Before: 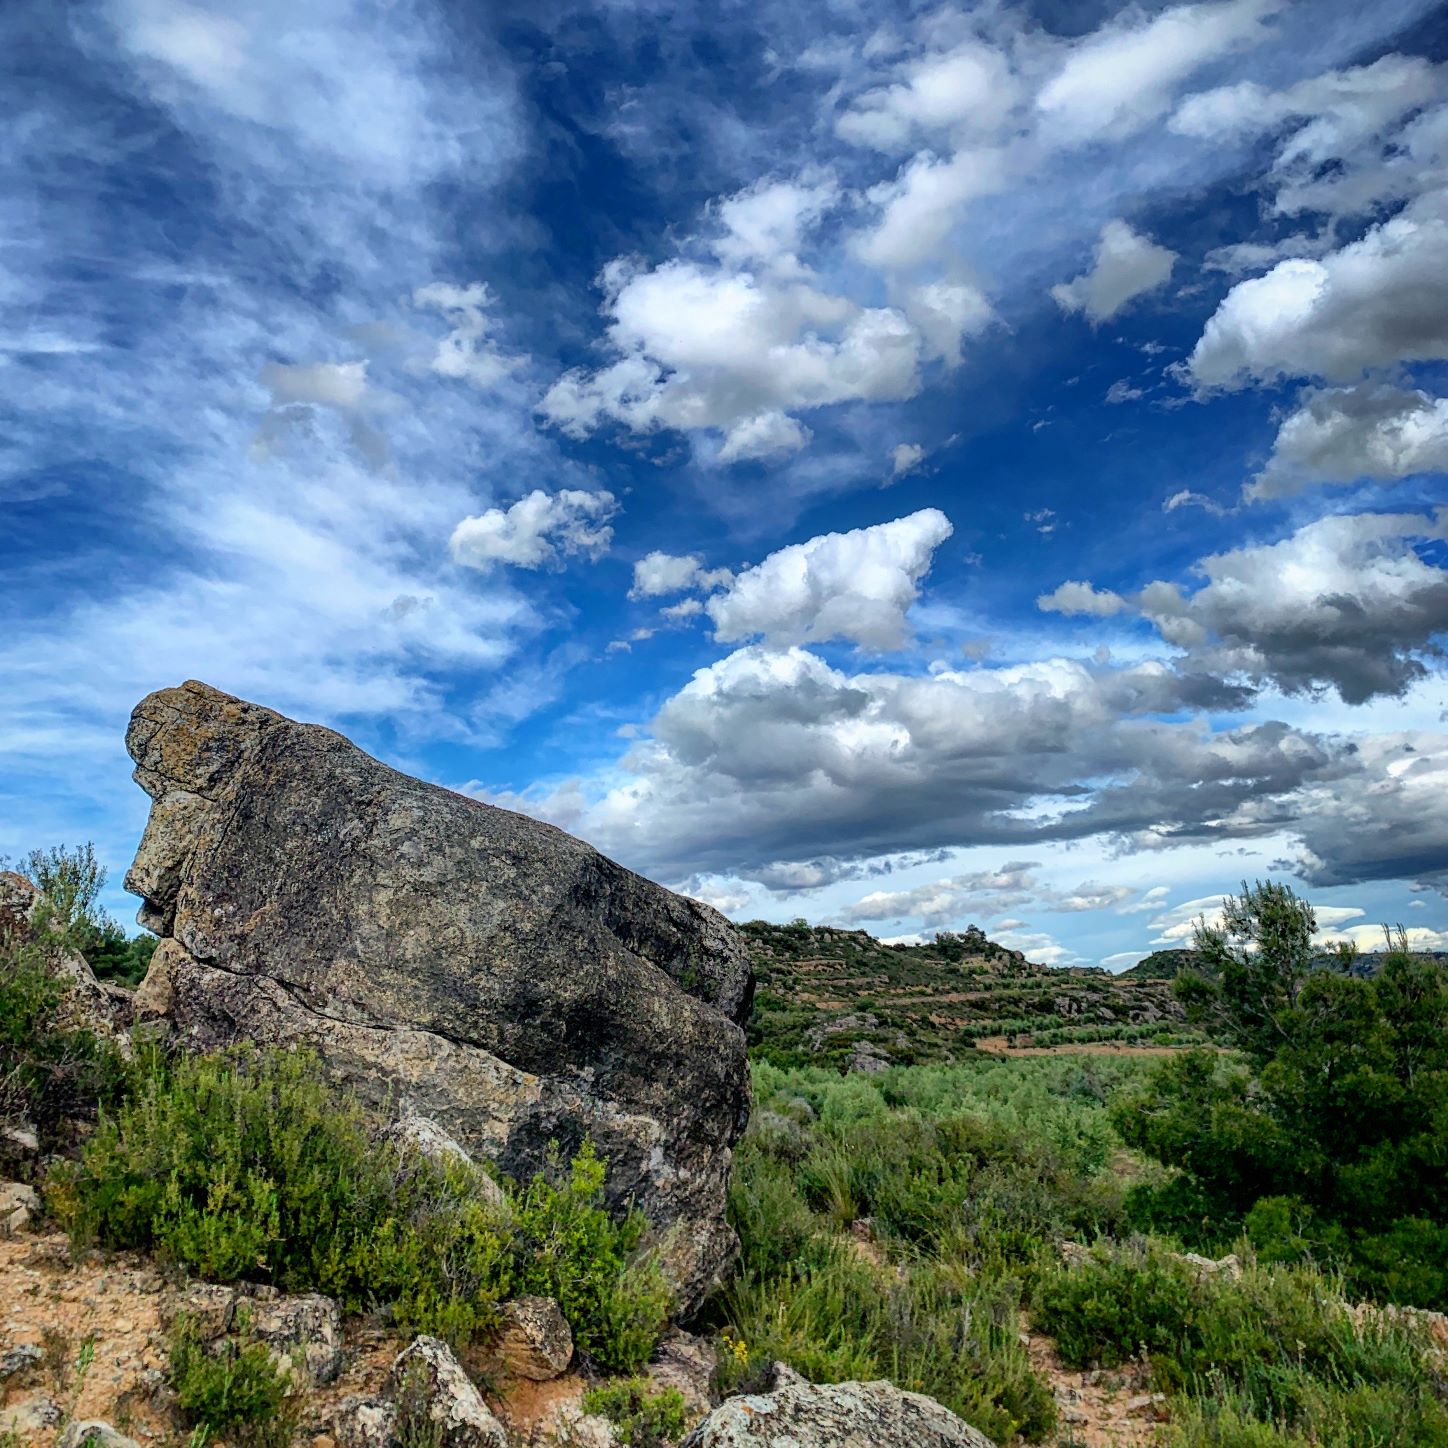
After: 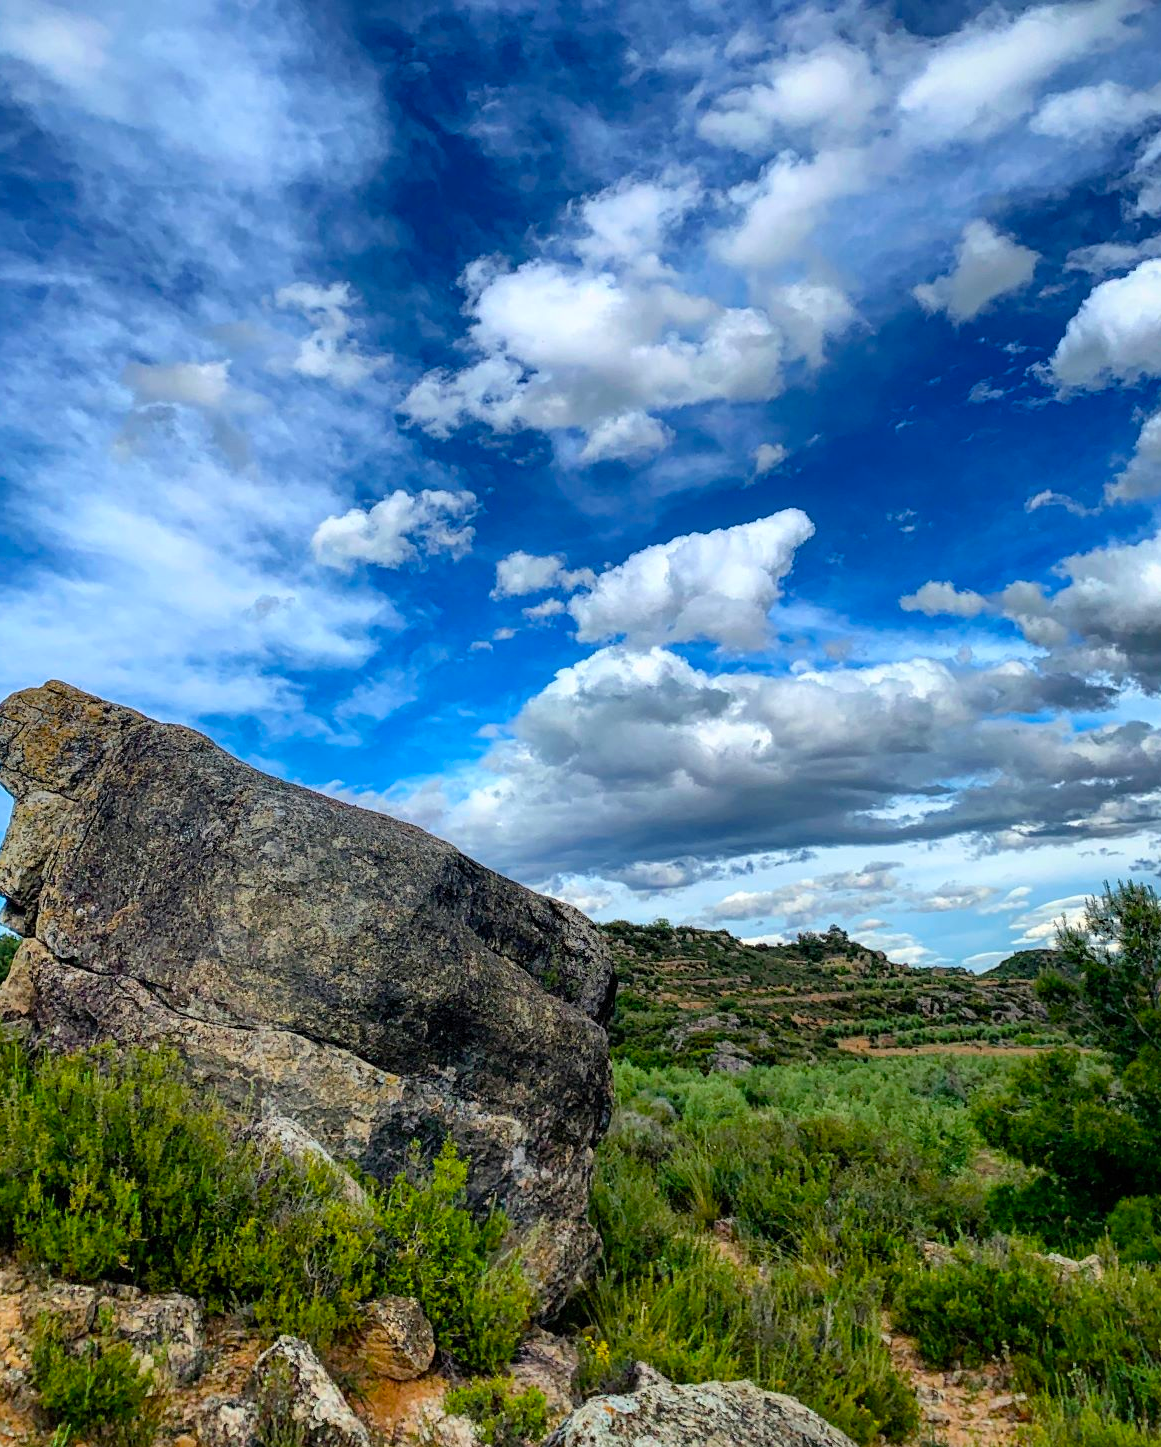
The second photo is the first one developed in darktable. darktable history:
crop and rotate: left 9.597%, right 10.195%
color balance rgb: perceptual saturation grading › global saturation 30%, global vibrance 10%
